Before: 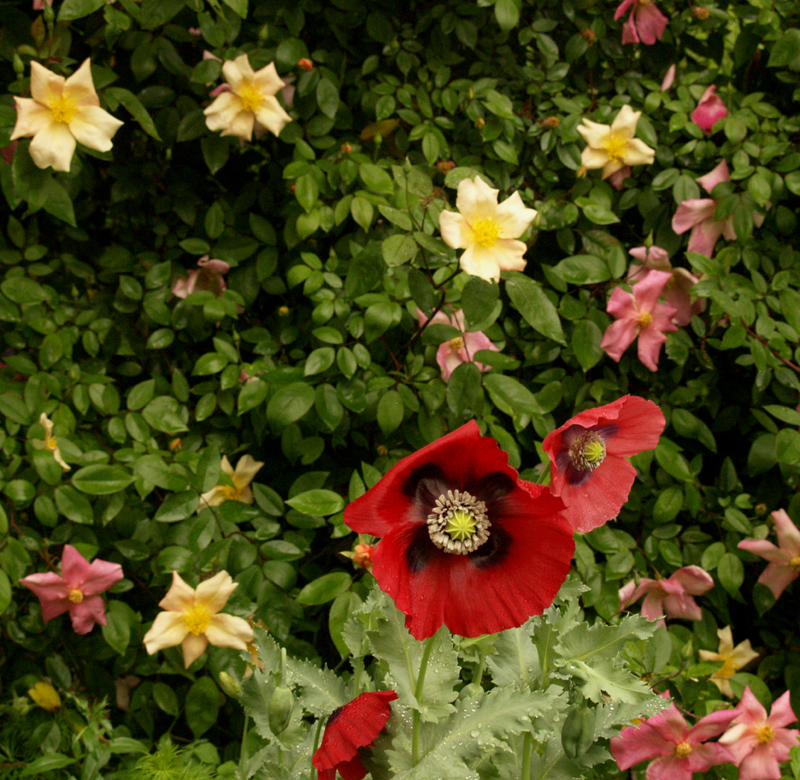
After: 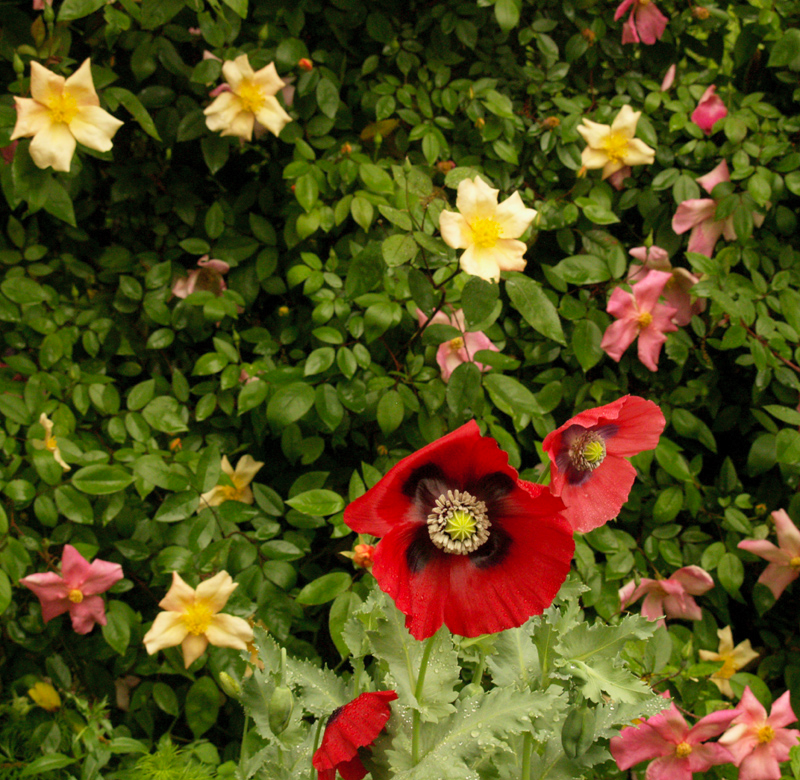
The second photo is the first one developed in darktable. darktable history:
contrast brightness saturation: contrast 0.026, brightness 0.066, saturation 0.122
